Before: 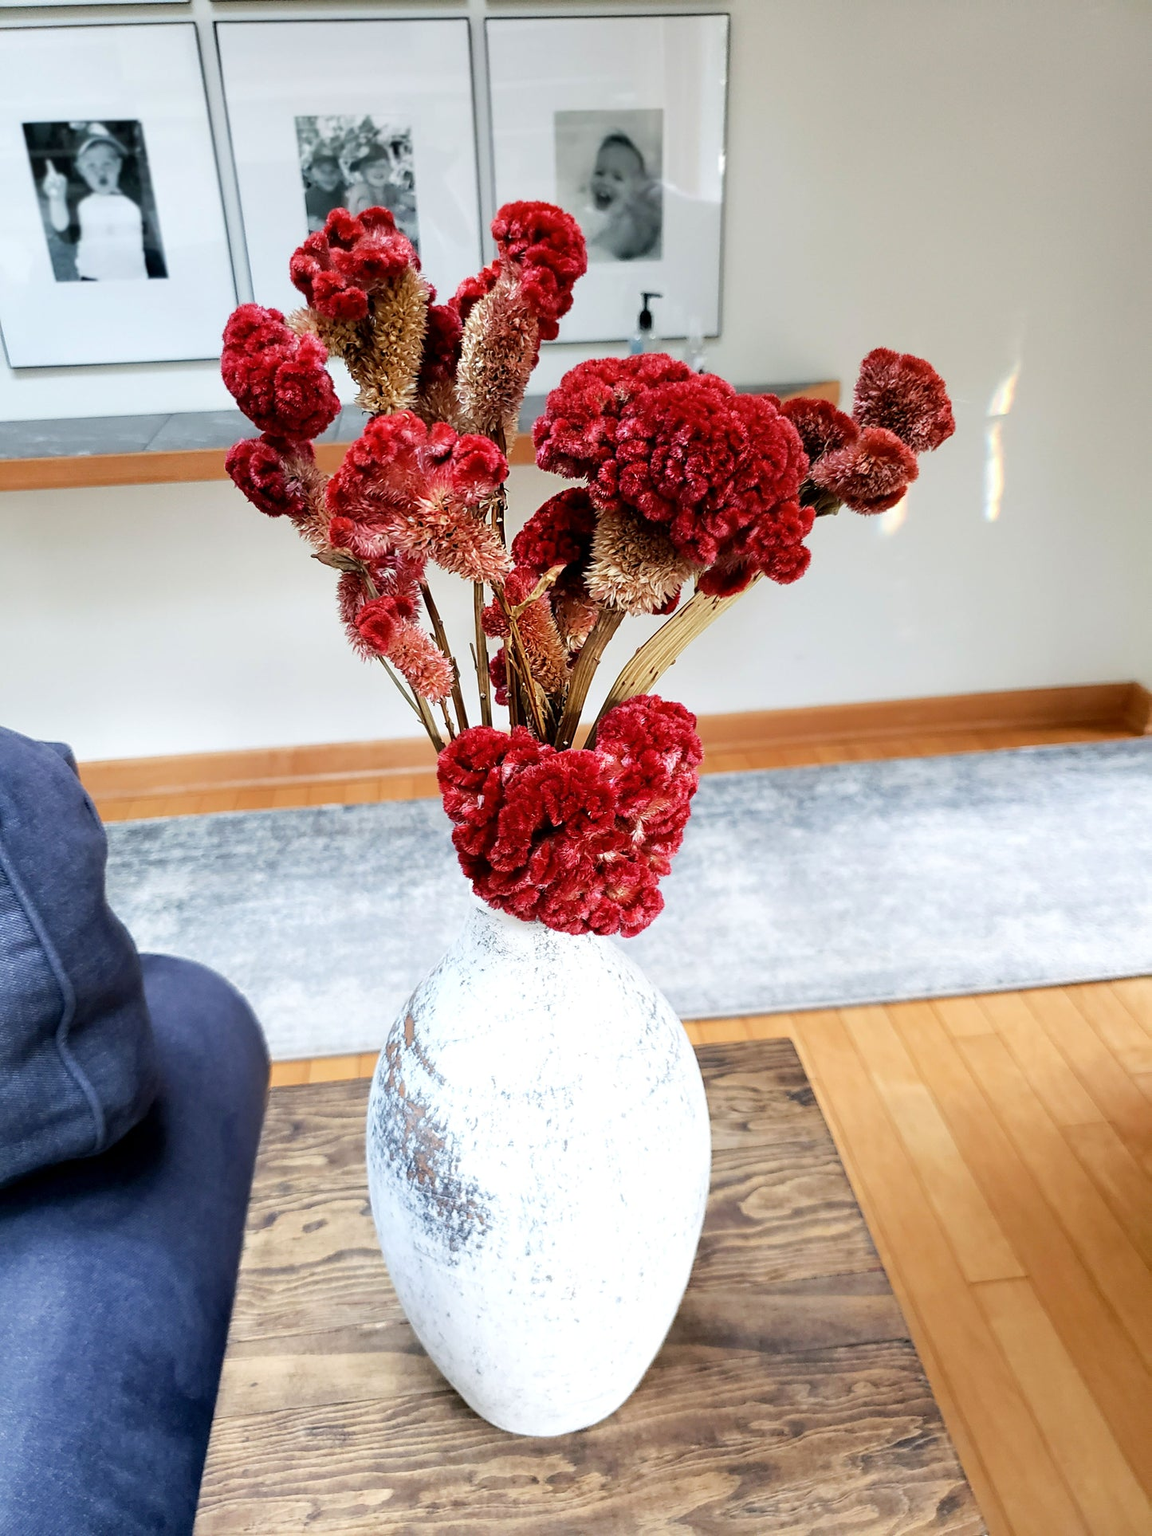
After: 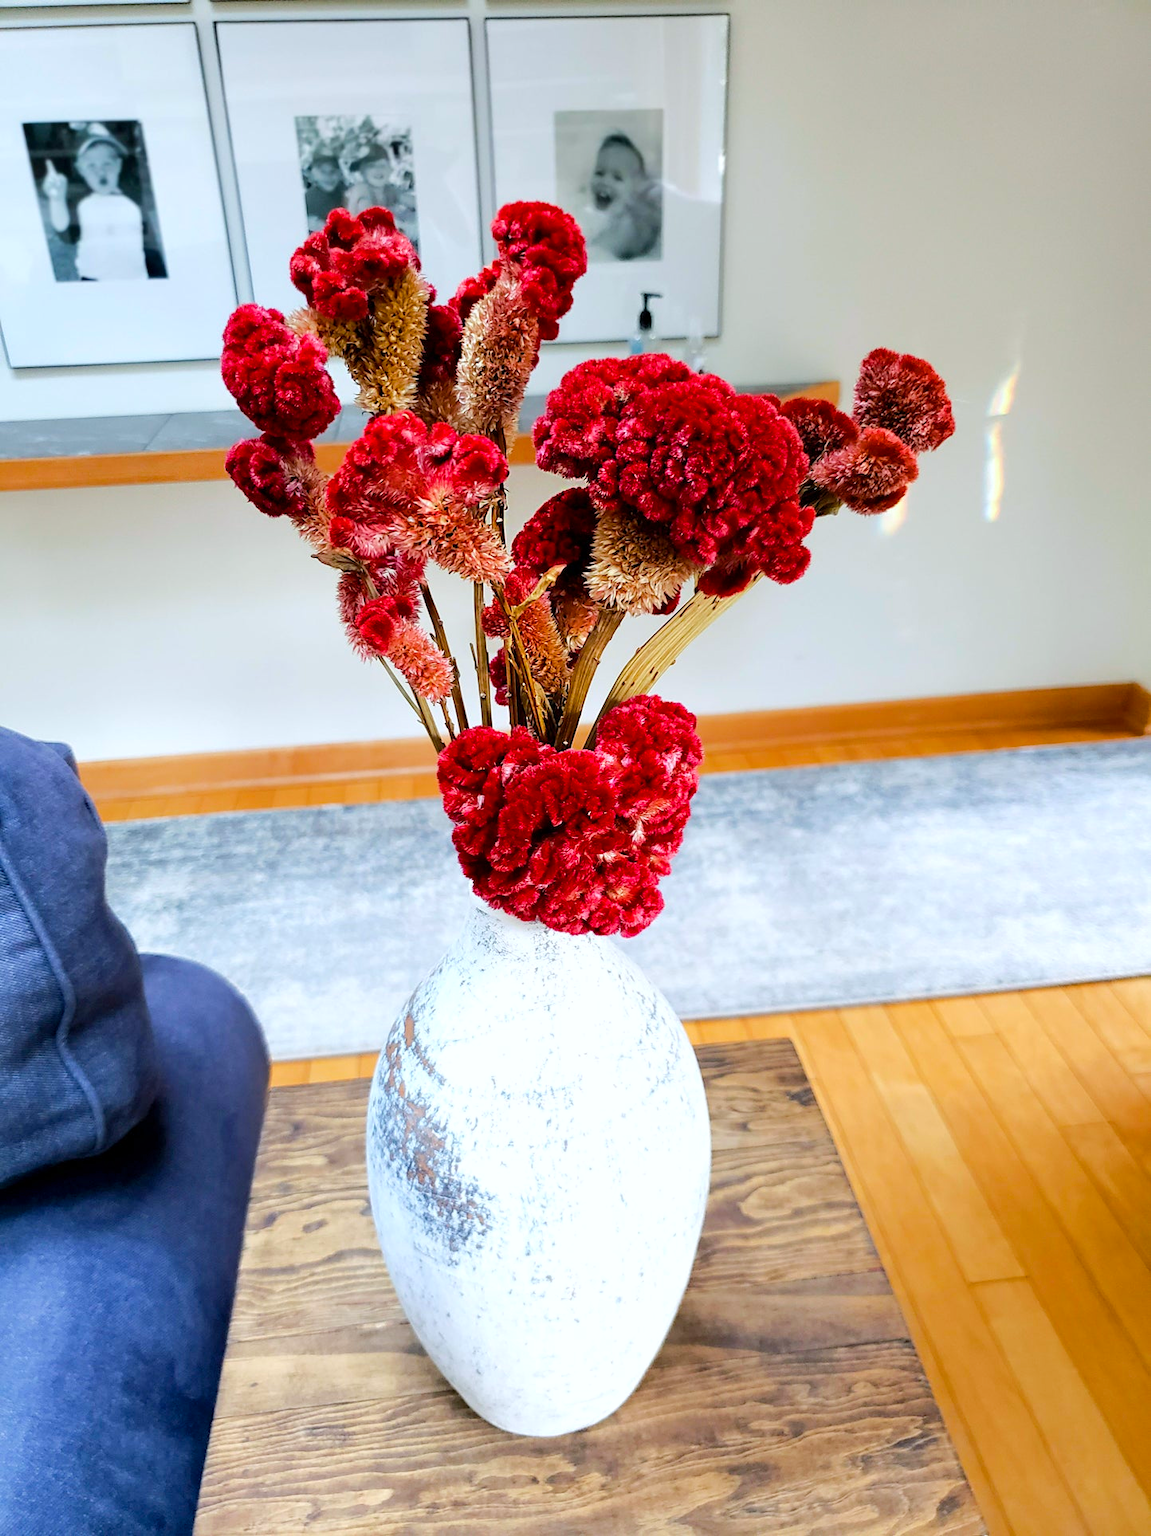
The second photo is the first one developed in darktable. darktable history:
color balance rgb: perceptual saturation grading › global saturation 25%, perceptual brilliance grading › mid-tones 10%, perceptual brilliance grading › shadows 15%, global vibrance 20%
white balance: red 0.982, blue 1.018
exposure: exposure 0 EV, compensate highlight preservation false
